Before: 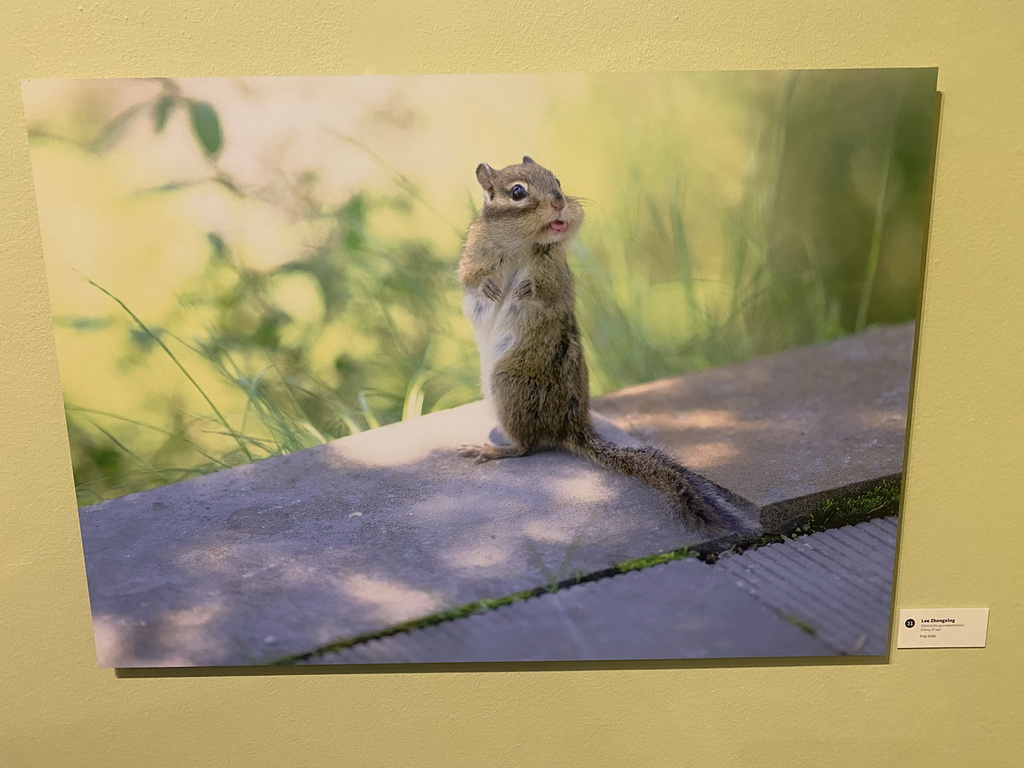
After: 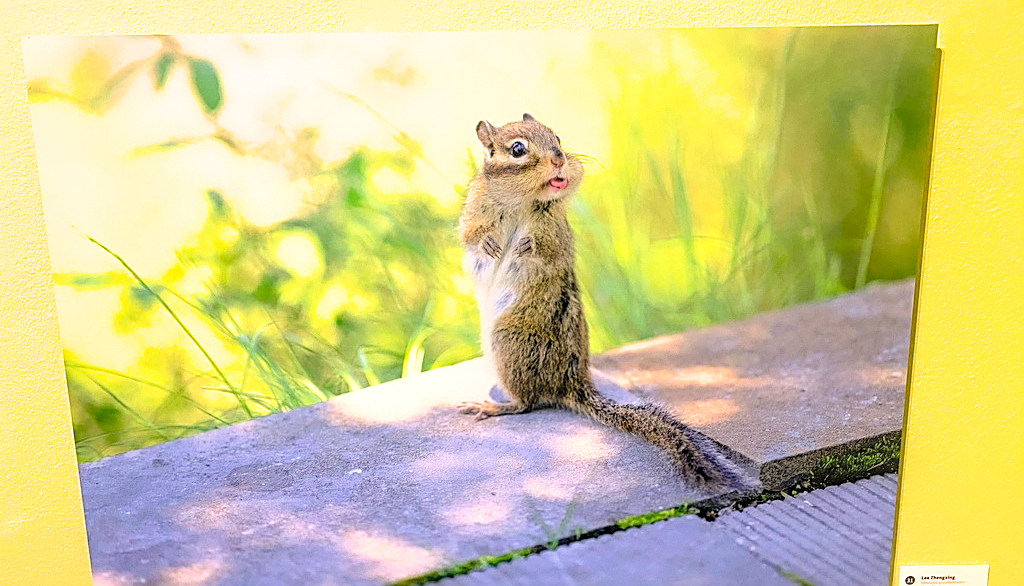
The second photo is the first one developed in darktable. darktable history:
filmic rgb: black relative exposure -12.8 EV, white relative exposure 2.81 EV, target black luminance 0%, hardness 8.57, latitude 69.77%, contrast 1.133, shadows ↔ highlights balance -0.877%
haze removal: compatibility mode true, adaptive false
sharpen: on, module defaults
exposure: exposure 0.738 EV, compensate highlight preservation false
color zones: curves: ch1 [(0, 0.292) (0.001, 0.292) (0.2, 0.264) (0.4, 0.248) (0.6, 0.248) (0.8, 0.264) (0.999, 0.292) (1, 0.292)], mix -137.95%
crop: top 5.65%, bottom 18.006%
local contrast: on, module defaults
contrast brightness saturation: contrast 0.102, brightness 0.29, saturation 0.144
